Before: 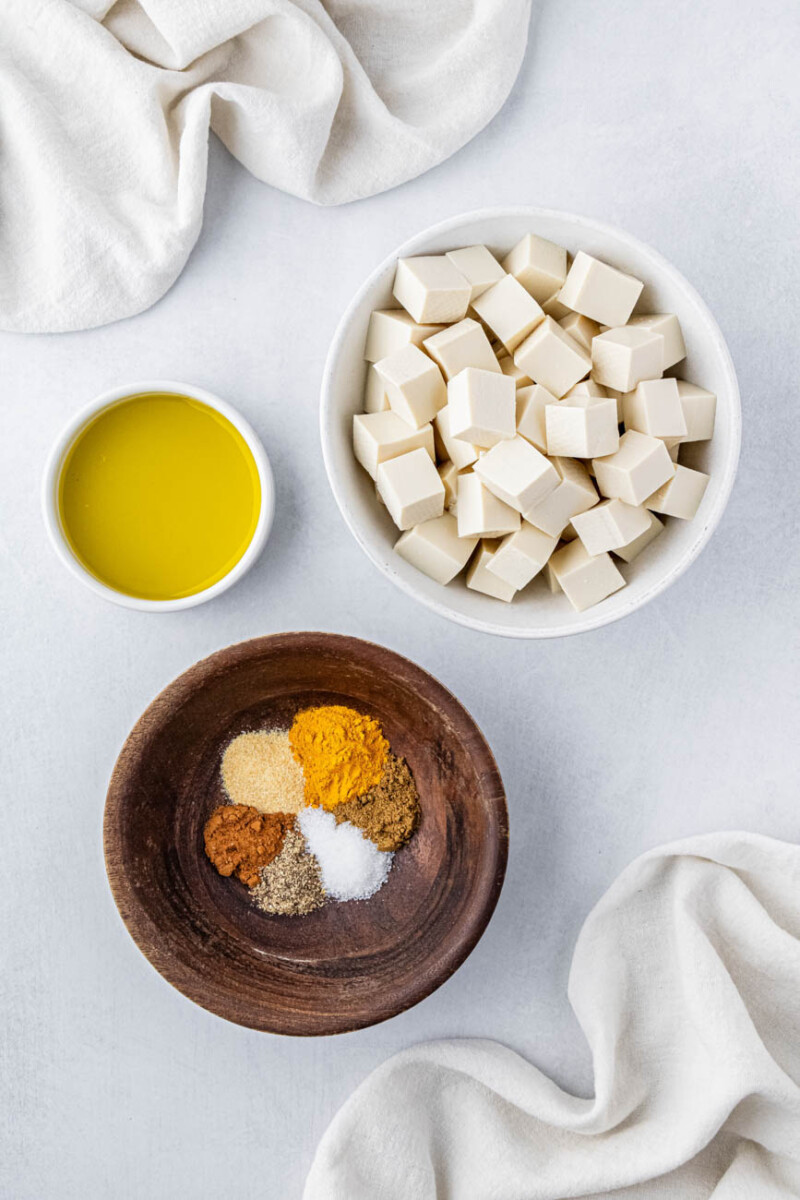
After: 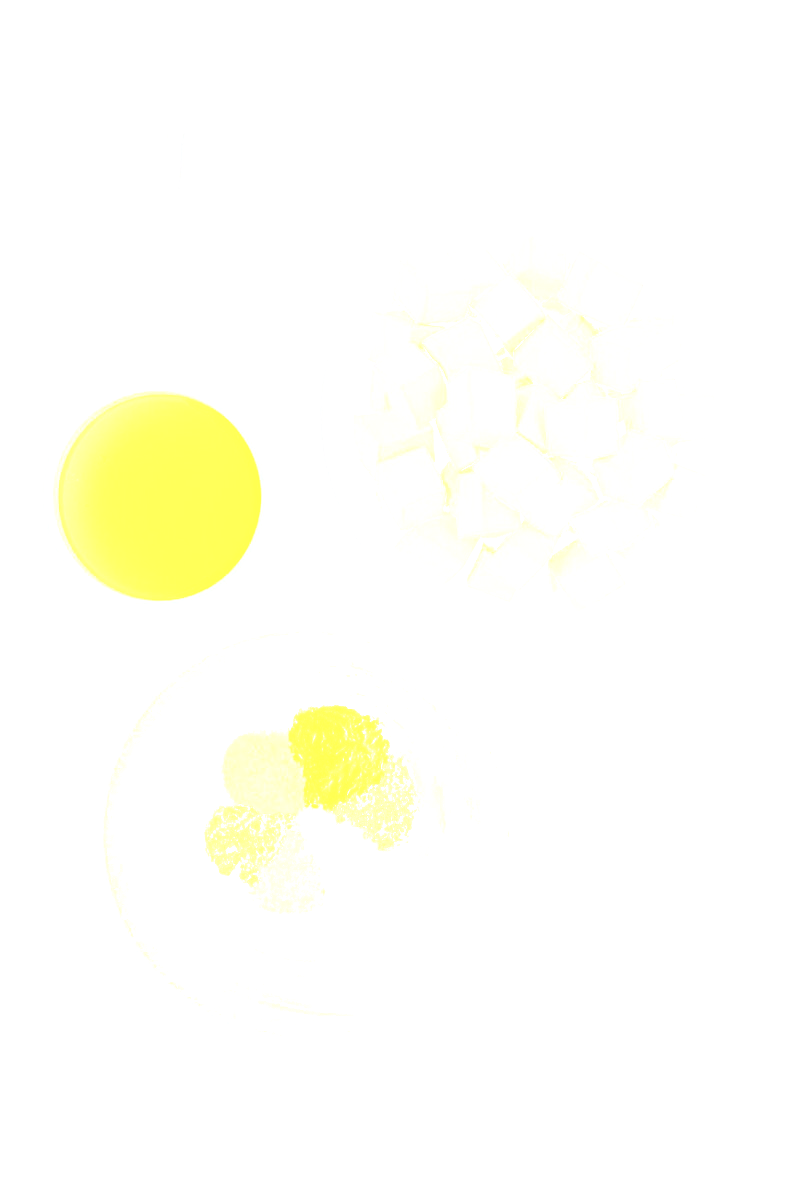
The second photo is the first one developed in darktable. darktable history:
sharpen: on, module defaults
bloom: size 85%, threshold 5%, strength 85%
tone curve: curves: ch0 [(0, 0) (0.003, 0.072) (0.011, 0.073) (0.025, 0.072) (0.044, 0.076) (0.069, 0.089) (0.1, 0.103) (0.136, 0.123) (0.177, 0.158) (0.224, 0.21) (0.277, 0.275) (0.335, 0.372) (0.399, 0.463) (0.468, 0.556) (0.543, 0.633) (0.623, 0.712) (0.709, 0.795) (0.801, 0.869) (0.898, 0.942) (1, 1)], preserve colors none
